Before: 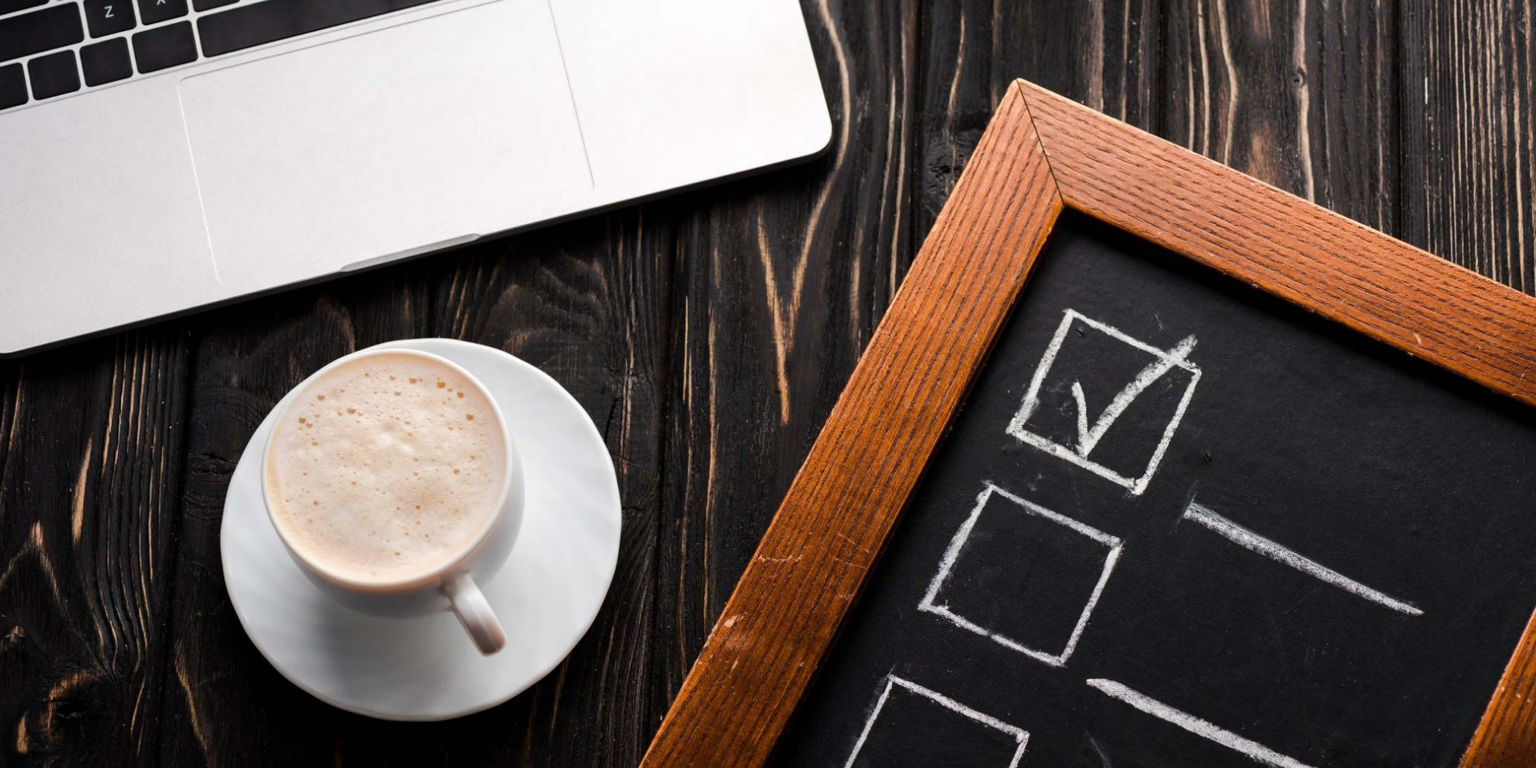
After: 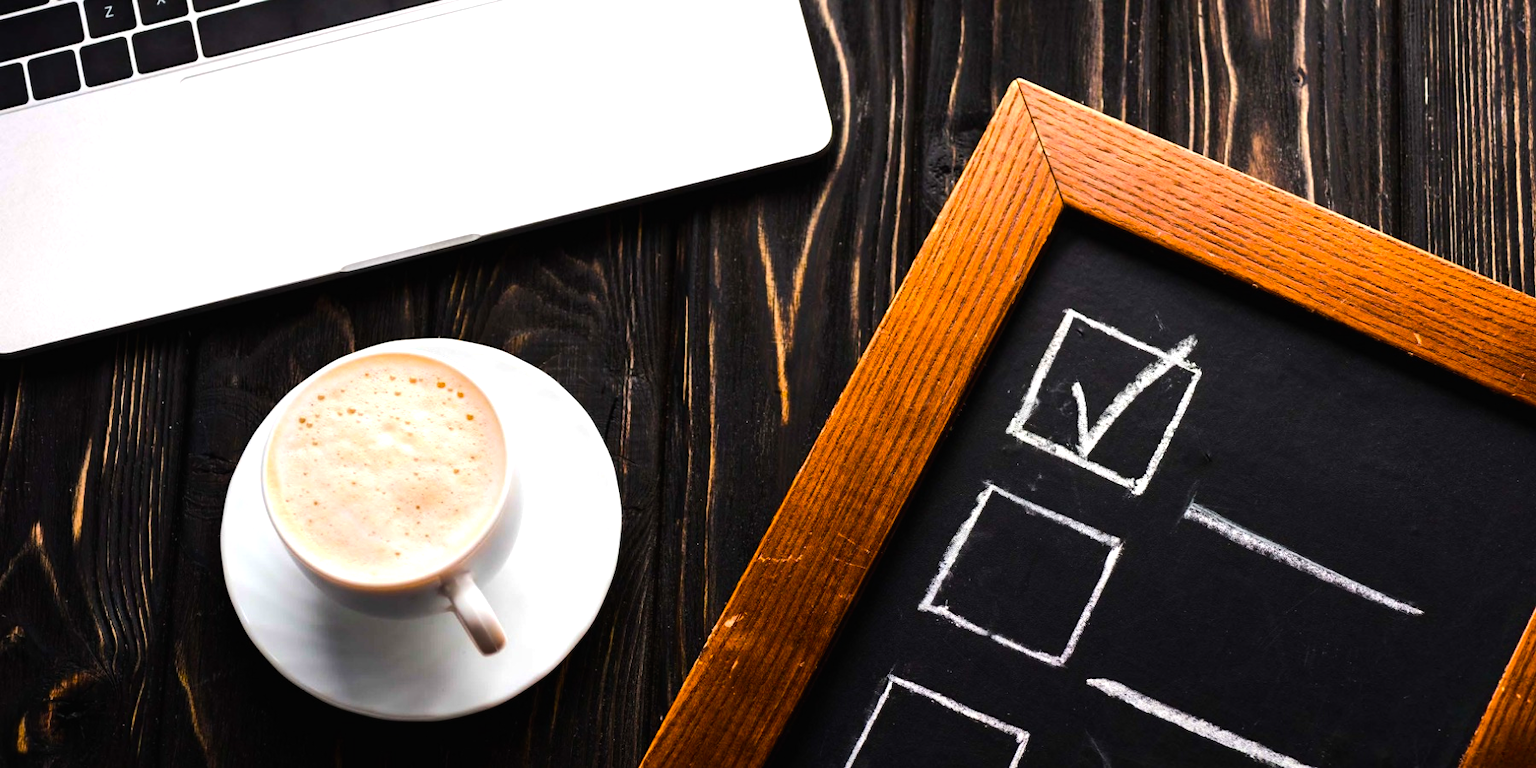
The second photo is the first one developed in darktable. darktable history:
color balance rgb: linear chroma grading › global chroma 15%, perceptual saturation grading › global saturation 30%
tone equalizer: -8 EV -0.75 EV, -7 EV -0.7 EV, -6 EV -0.6 EV, -5 EV -0.4 EV, -3 EV 0.4 EV, -2 EV 0.6 EV, -1 EV 0.7 EV, +0 EV 0.75 EV, edges refinement/feathering 500, mask exposure compensation -1.57 EV, preserve details no
contrast brightness saturation: contrast -0.02, brightness -0.01, saturation 0.03
